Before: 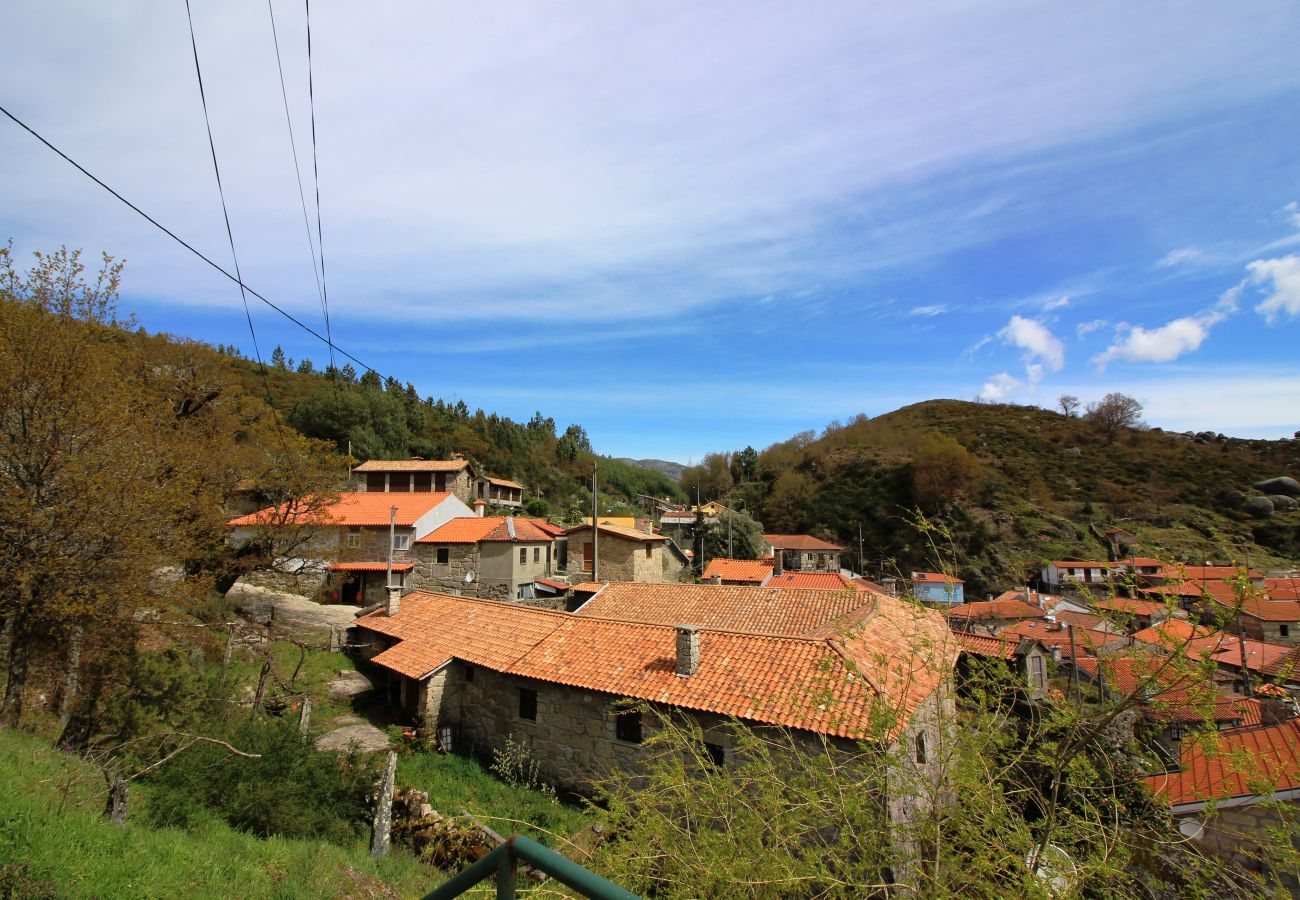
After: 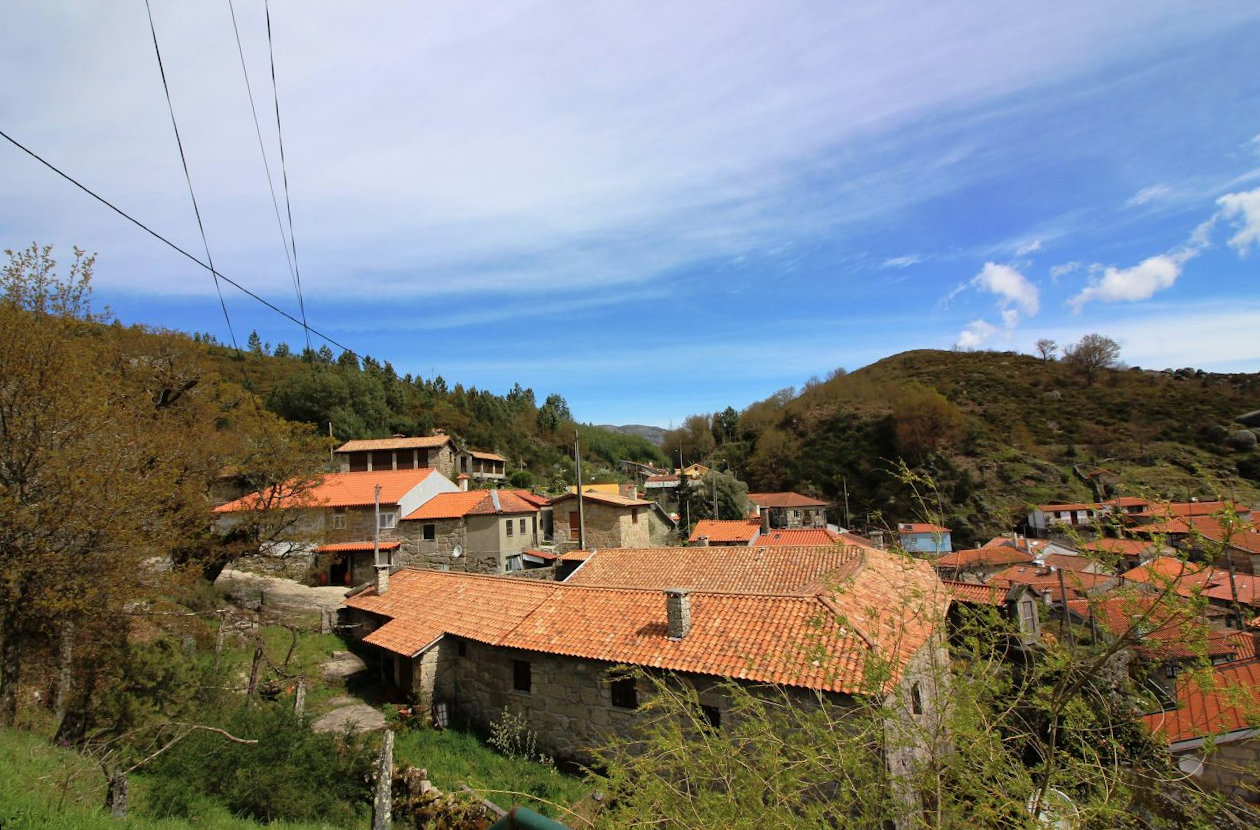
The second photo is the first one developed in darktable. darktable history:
rotate and perspective: rotation -3°, crop left 0.031, crop right 0.968, crop top 0.07, crop bottom 0.93
contrast brightness saturation: saturation -0.05
